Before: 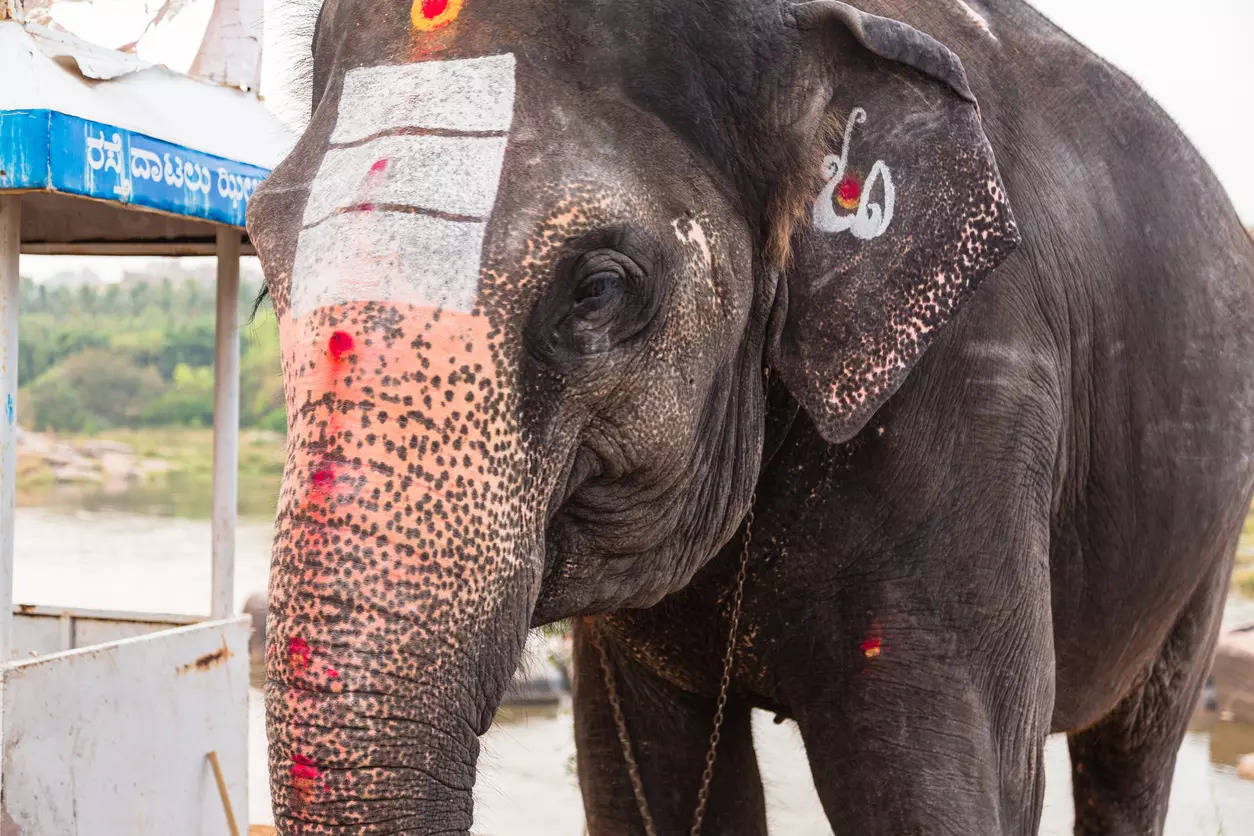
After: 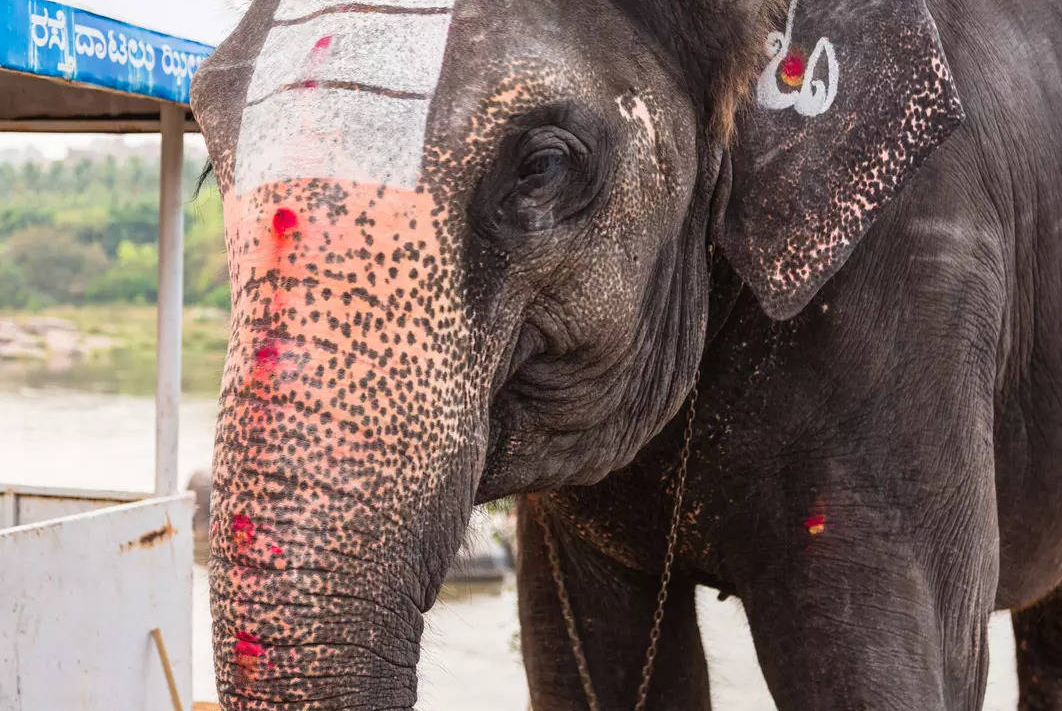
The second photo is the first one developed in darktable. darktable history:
crop and rotate: left 4.576%, top 14.943%, right 10.687%
